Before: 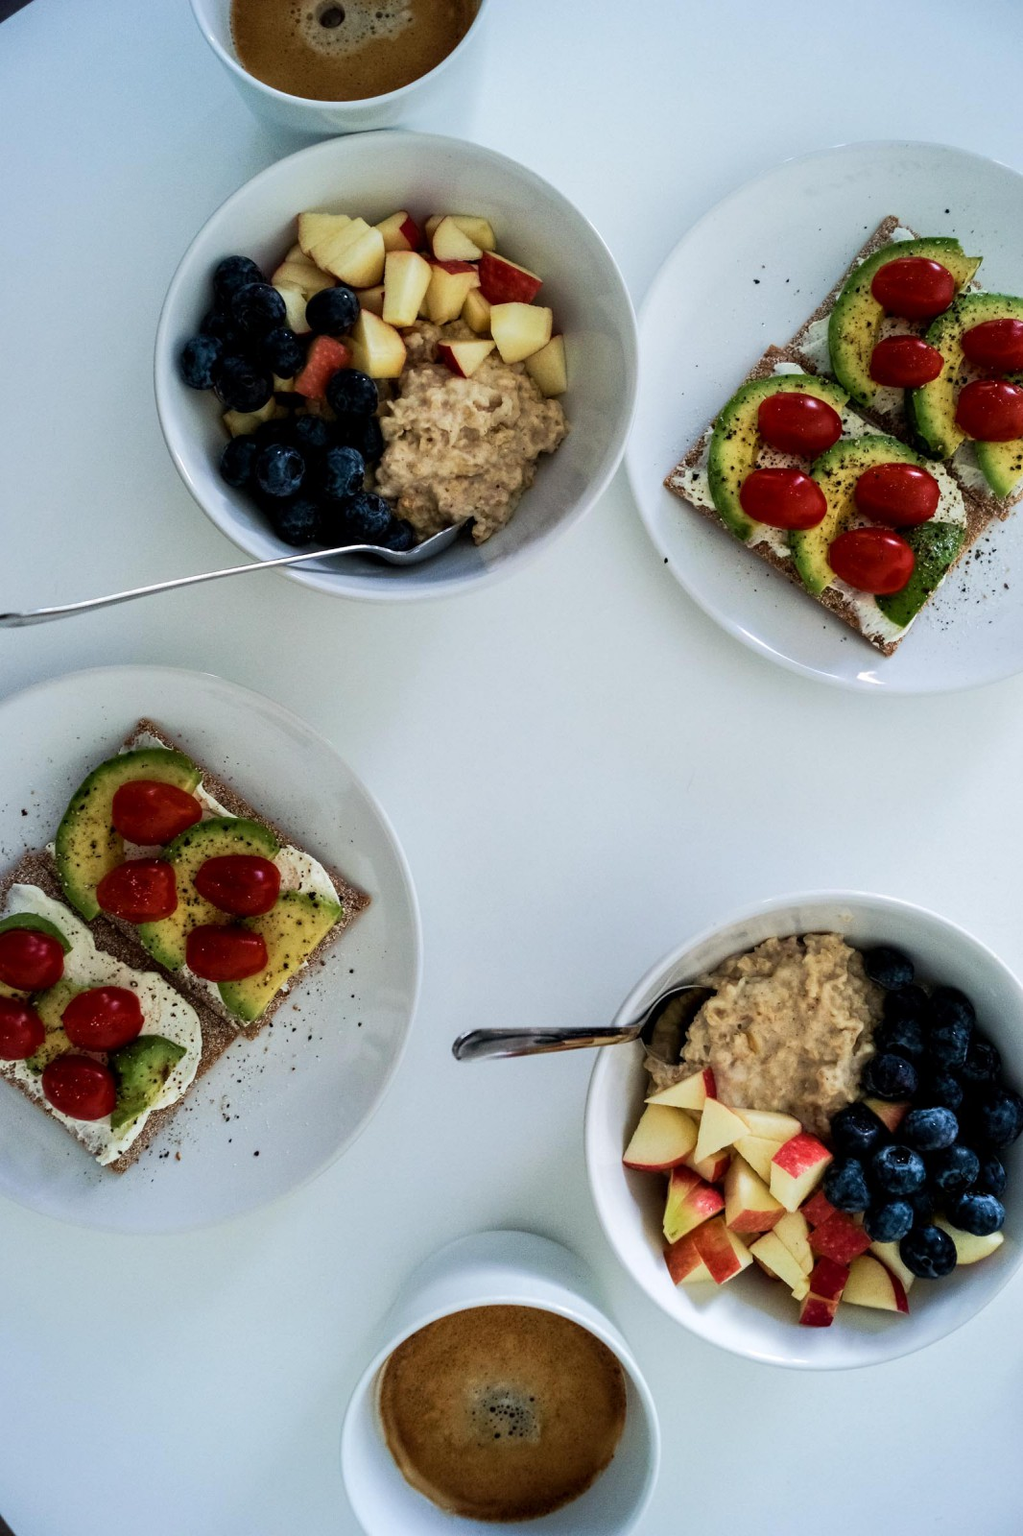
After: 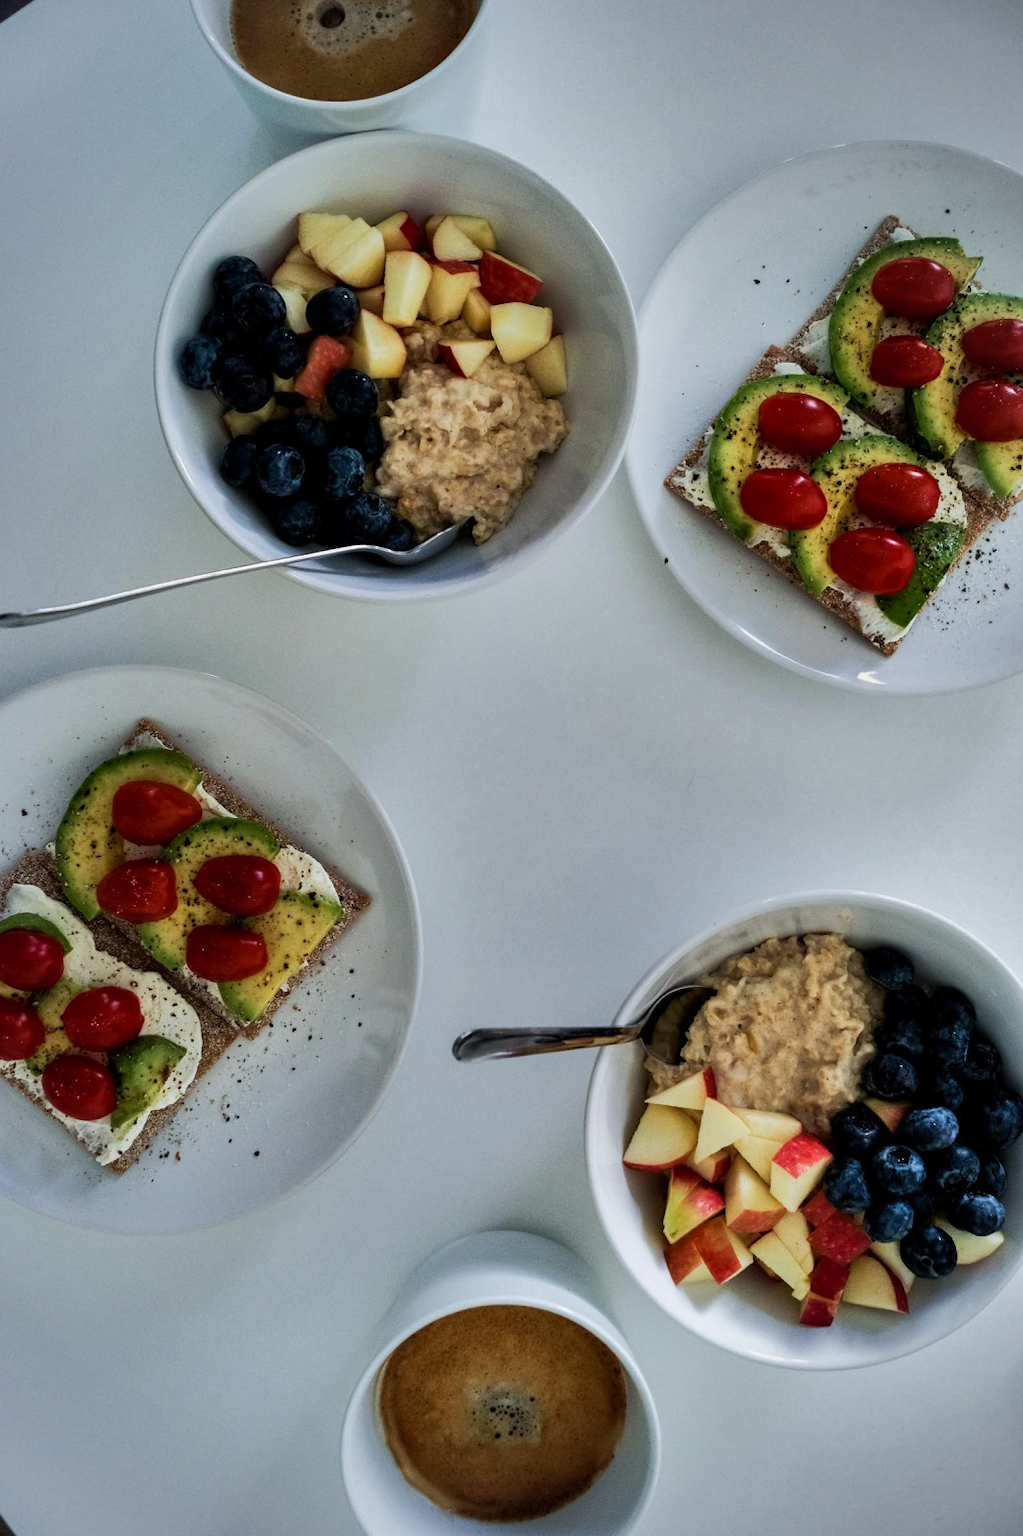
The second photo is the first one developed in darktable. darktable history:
vignetting: brightness -0.267, center (-0.147, 0.02)
shadows and highlights: white point adjustment -3.69, highlights -63.6, shadows color adjustment 99.17%, highlights color adjustment 0.44%, soften with gaussian
